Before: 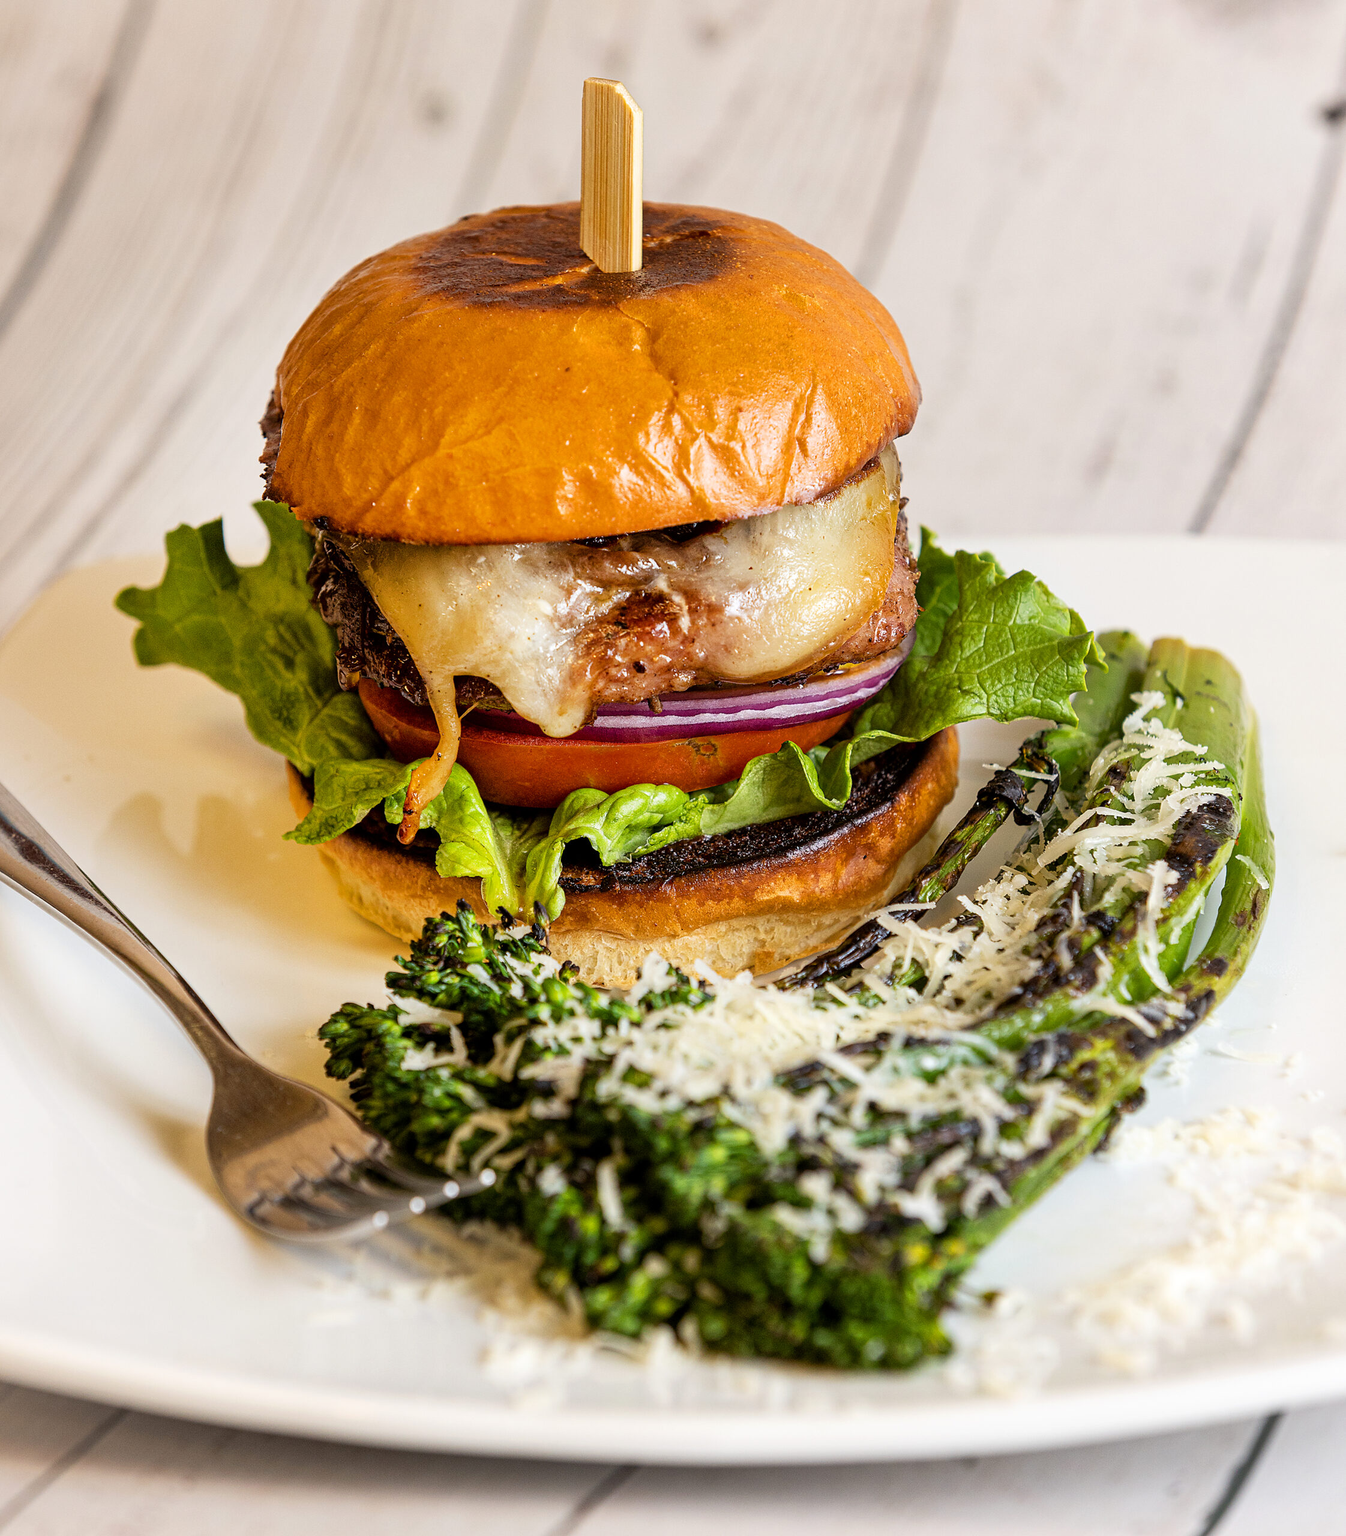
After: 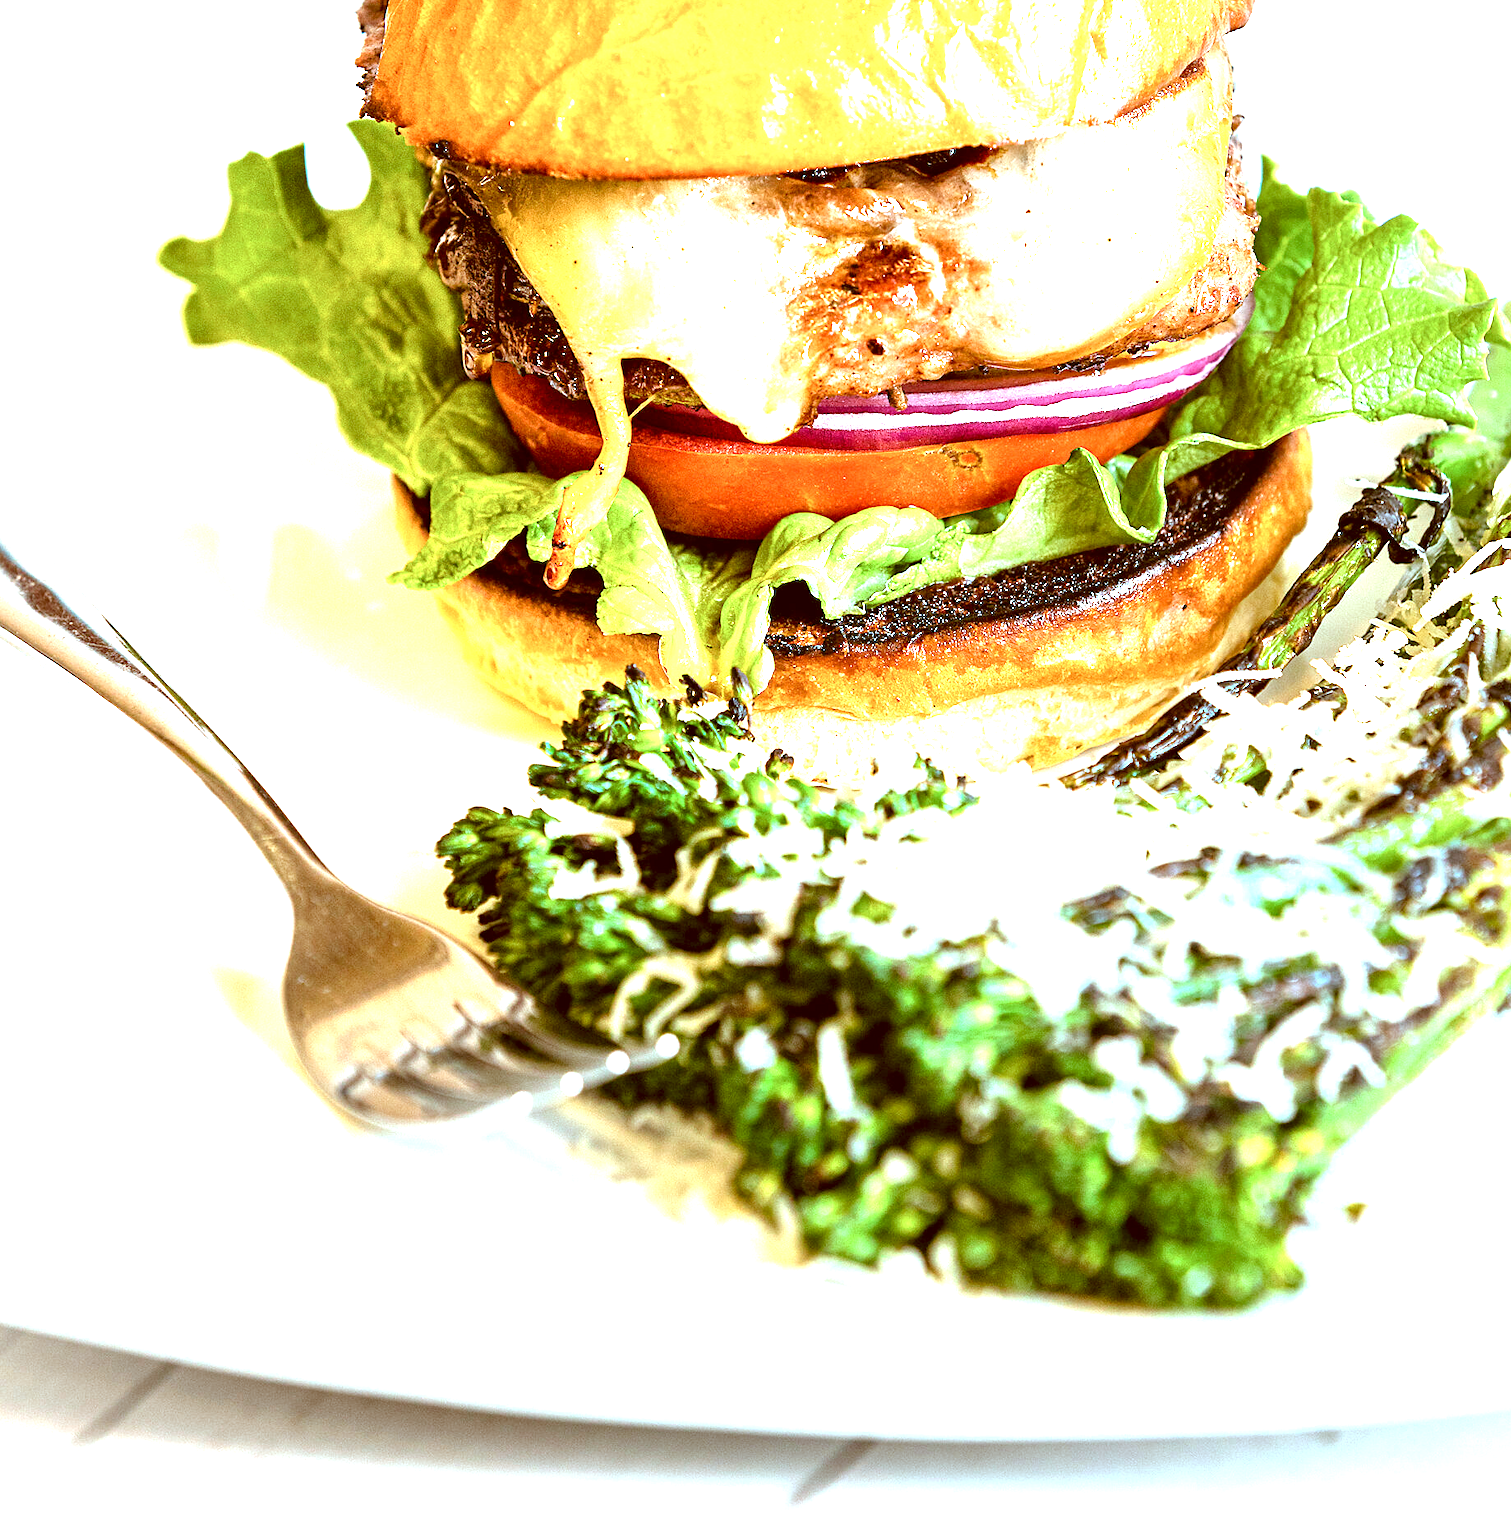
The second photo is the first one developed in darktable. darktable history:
exposure: black level correction 0, exposure 1.994 EV, compensate exposure bias true, compensate highlight preservation false
color correction: highlights a* -13.85, highlights b* -16.57, shadows a* 10.81, shadows b* 29.75
sharpen: radius 2.902, amount 0.859, threshold 47.396
crop: top 26.98%, right 17.98%
